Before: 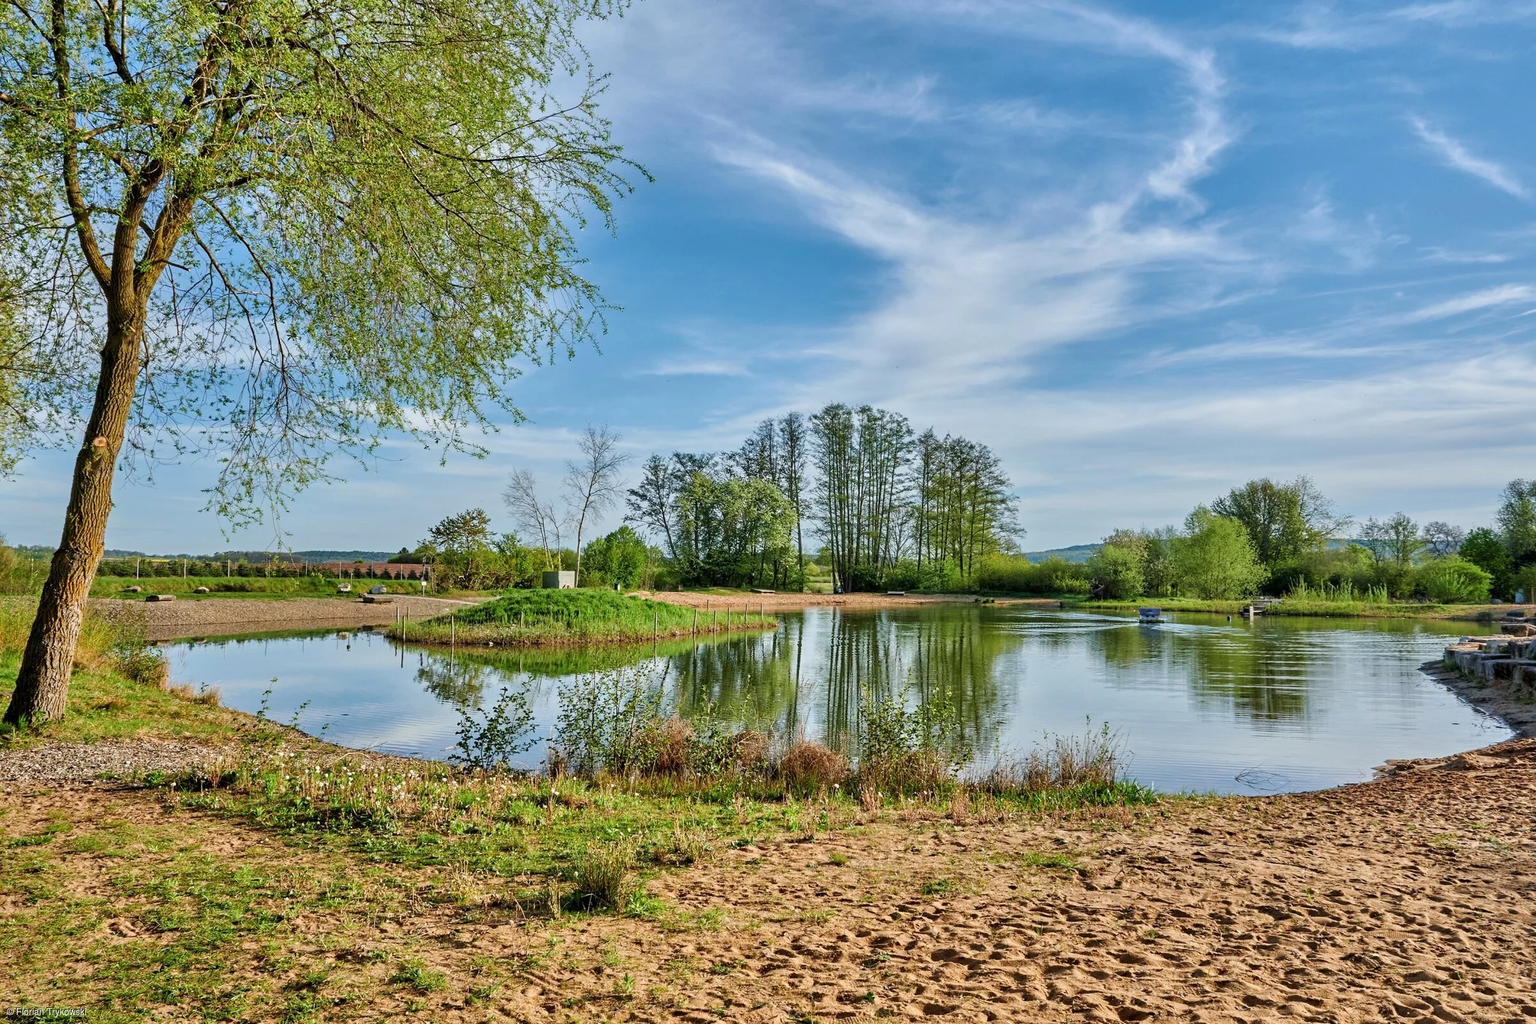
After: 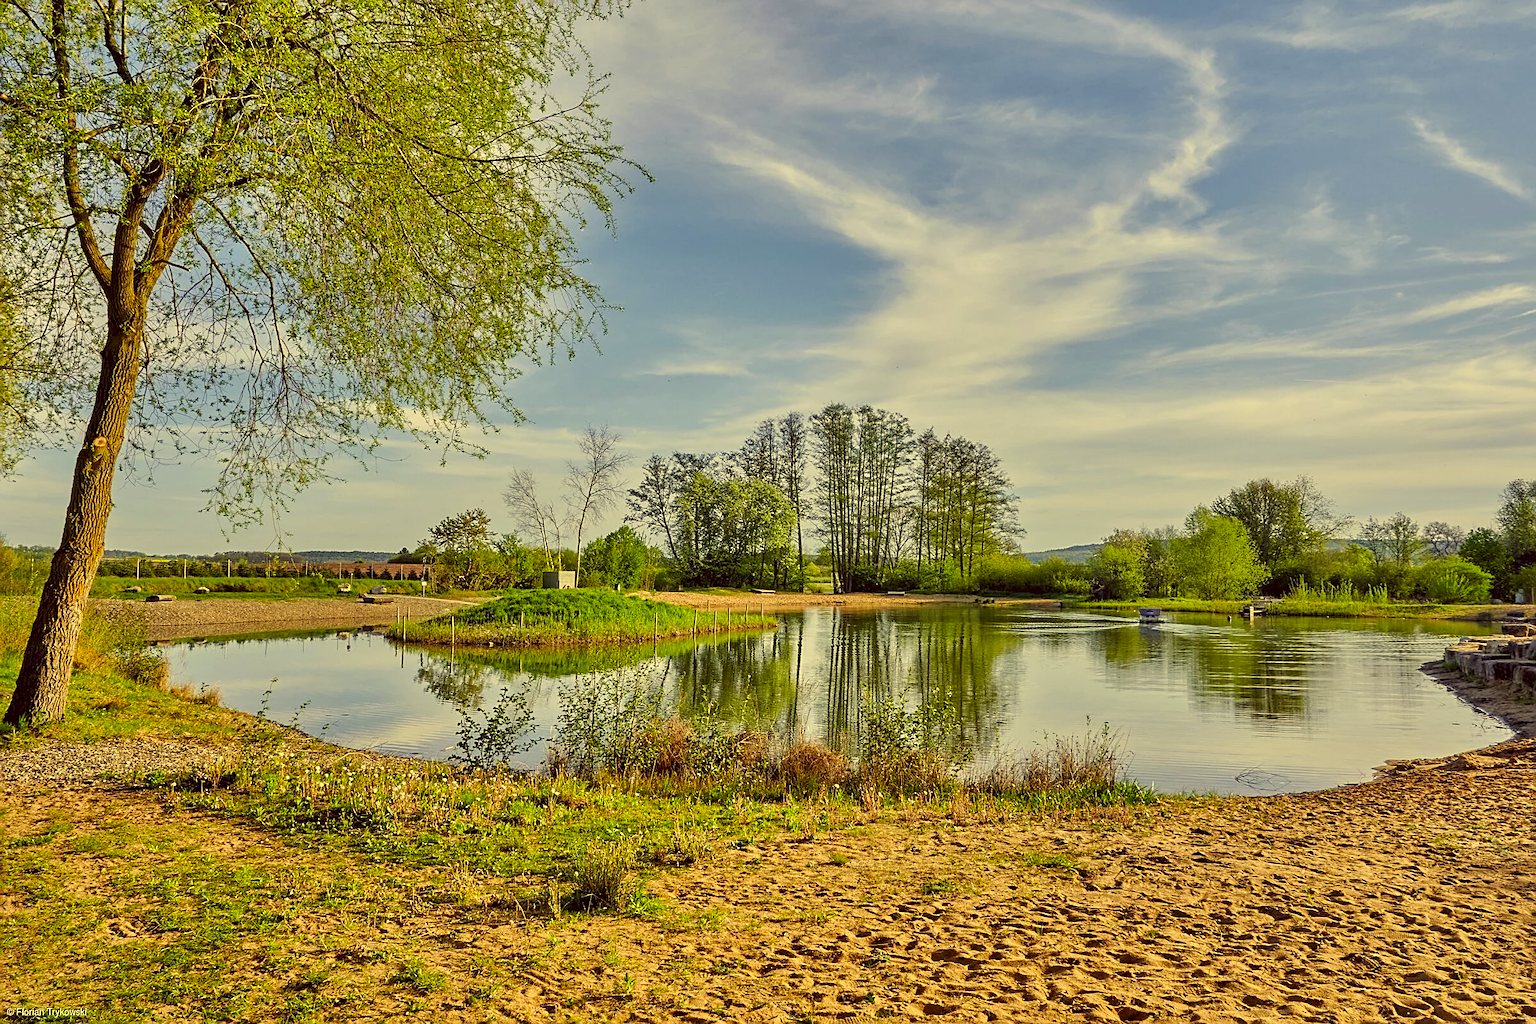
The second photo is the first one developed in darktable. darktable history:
sharpen: on, module defaults
color correction: highlights a* -0.626, highlights b* 39.73, shadows a* 9.84, shadows b* -0.656
